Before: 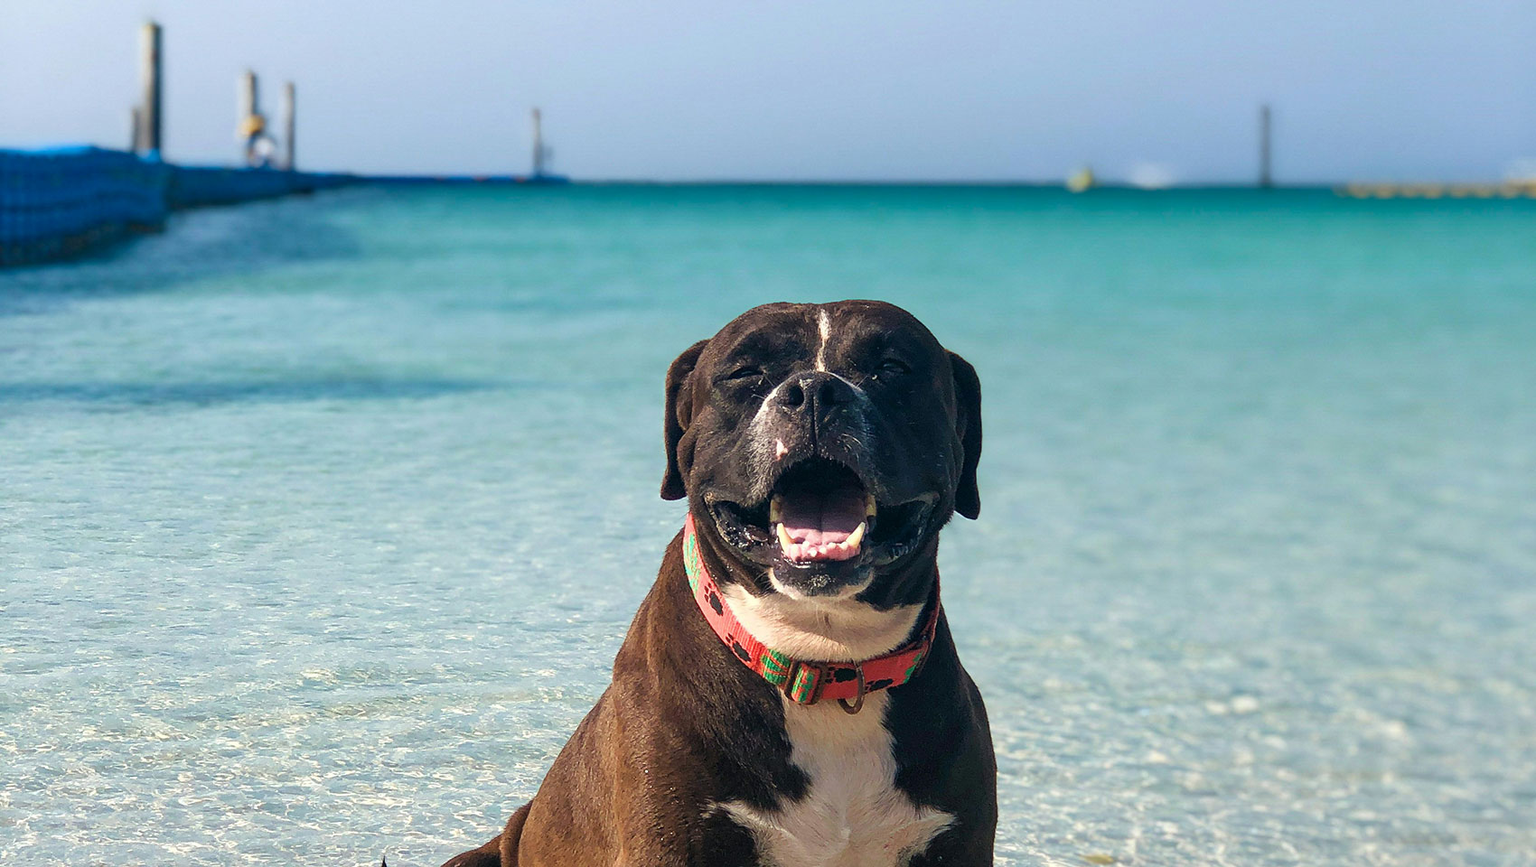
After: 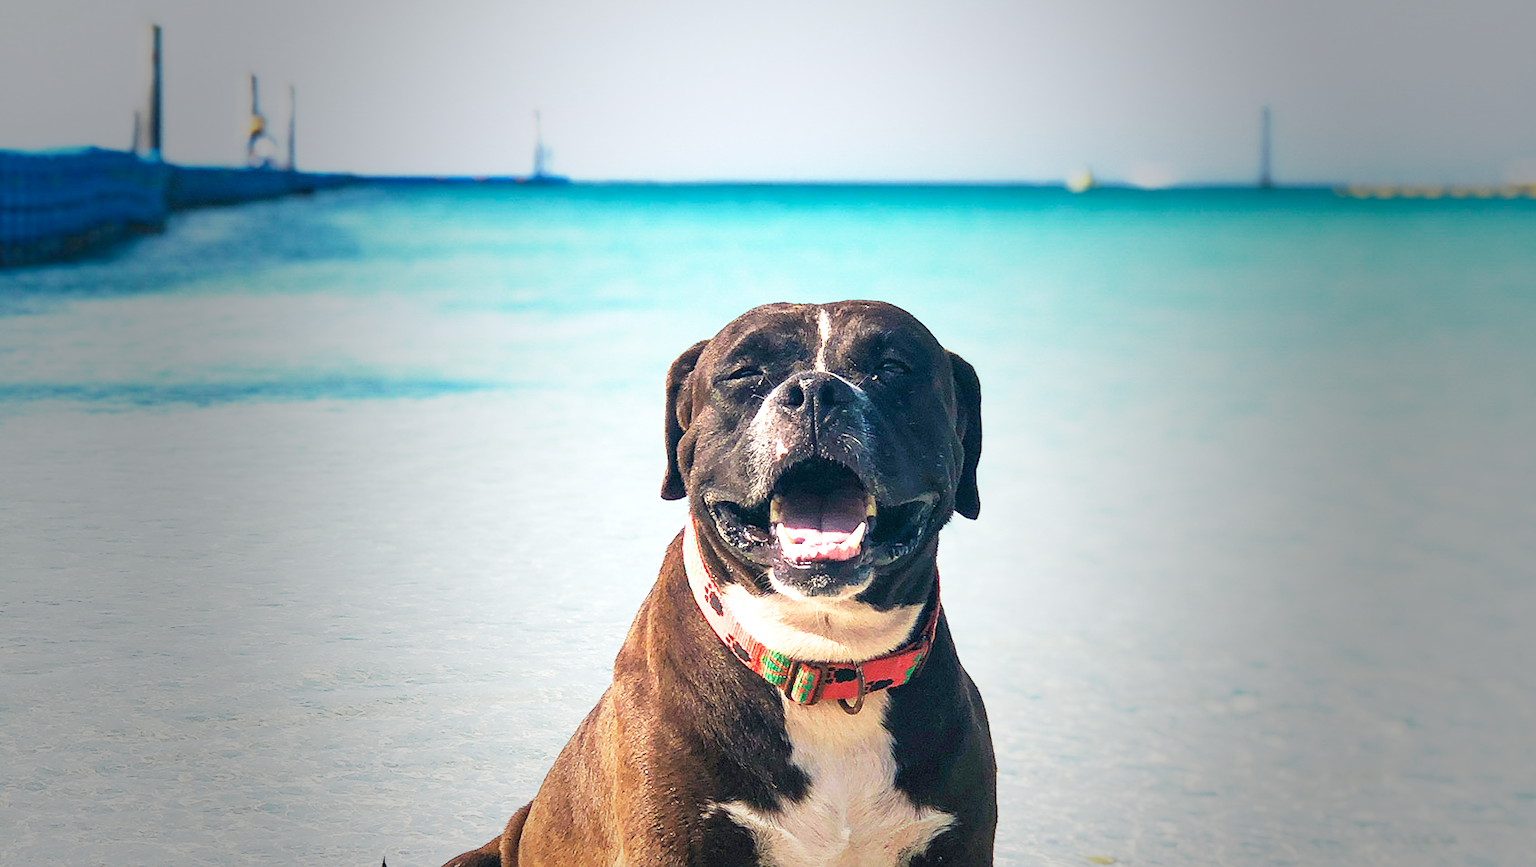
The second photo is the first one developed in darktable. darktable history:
exposure: exposure 0.78 EV, compensate highlight preservation false
vignetting: fall-off start 16.48%, fall-off radius 100.03%, brightness -0.646, saturation -0.005, width/height ratio 0.719, dithering 8-bit output
base curve: curves: ch0 [(0, 0) (0.557, 0.834) (1, 1)], preserve colors none
